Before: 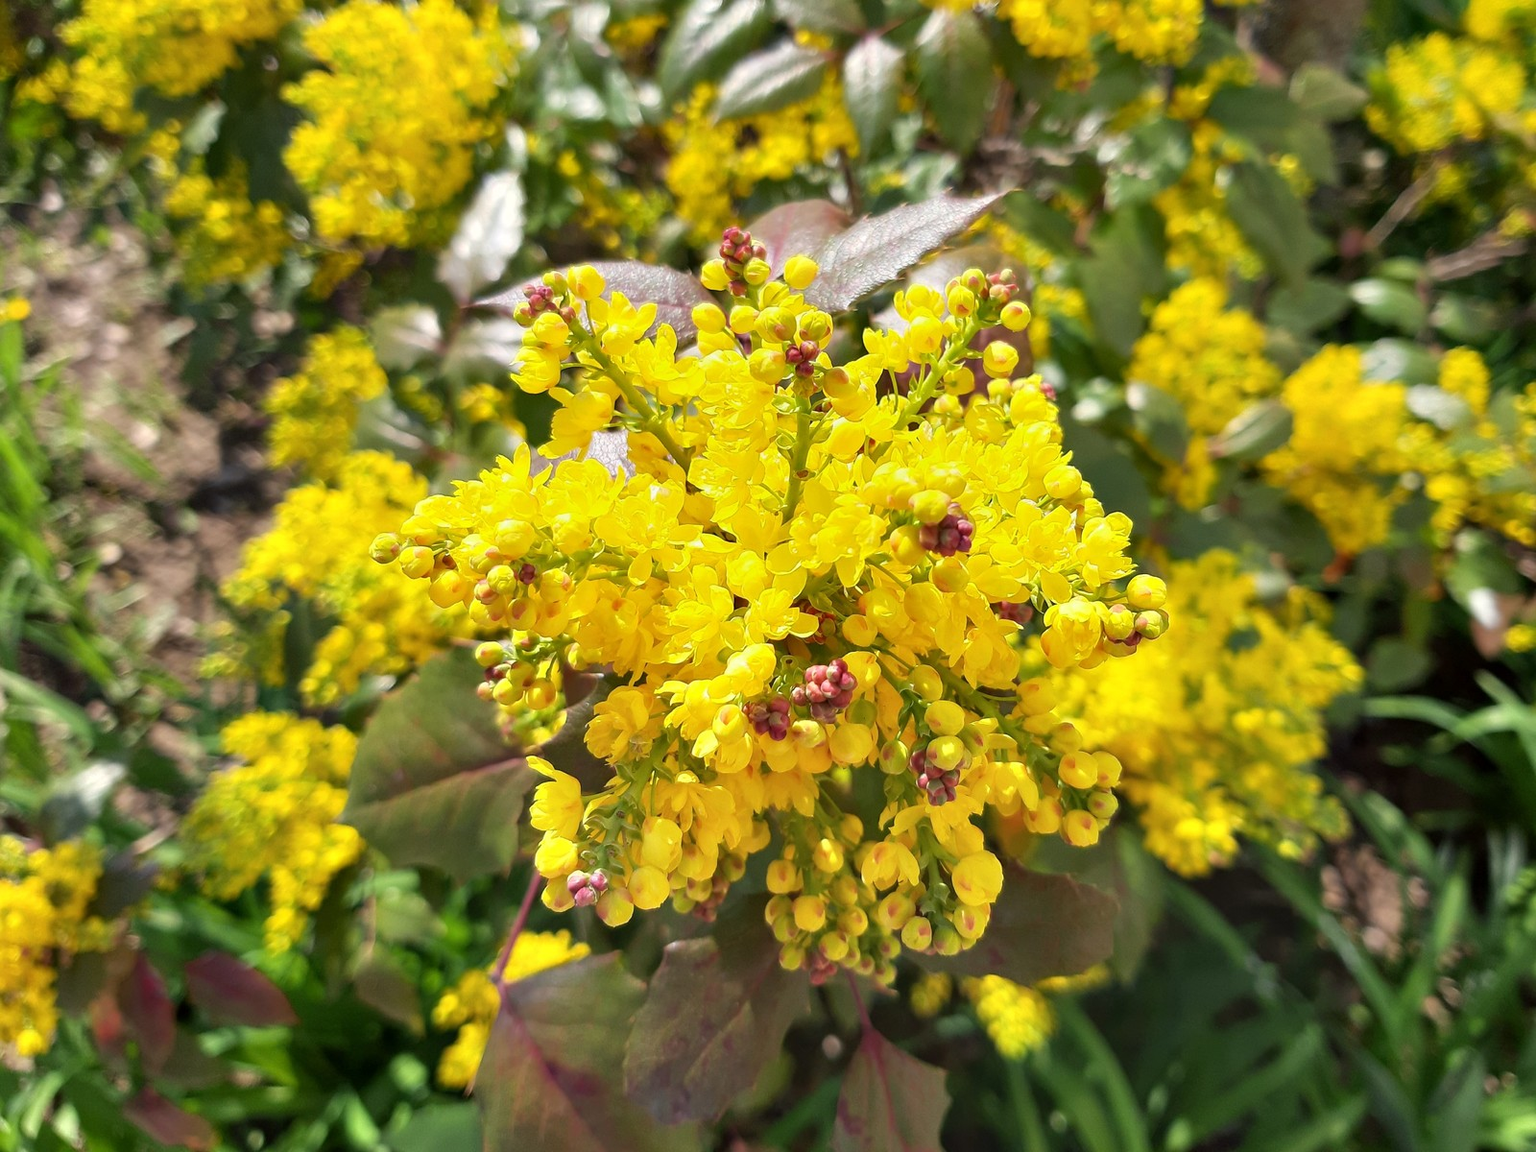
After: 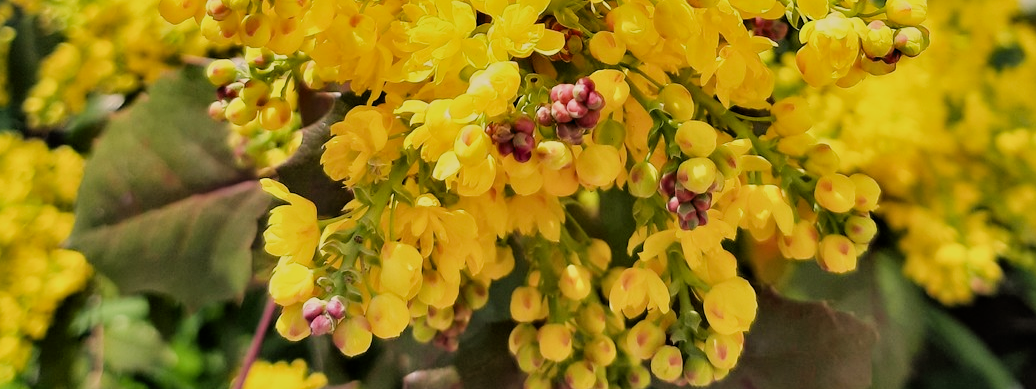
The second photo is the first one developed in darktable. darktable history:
contrast equalizer: y [[0.531, 0.548, 0.559, 0.557, 0.544, 0.527], [0.5 ×6], [0.5 ×6], [0 ×6], [0 ×6]]
crop: left 18.005%, top 50.76%, right 17.244%, bottom 16.794%
color correction: highlights a* 5.88, highlights b* 4.83
filmic rgb: black relative exposure -7.14 EV, white relative exposure 5.34 EV, hardness 3.03
